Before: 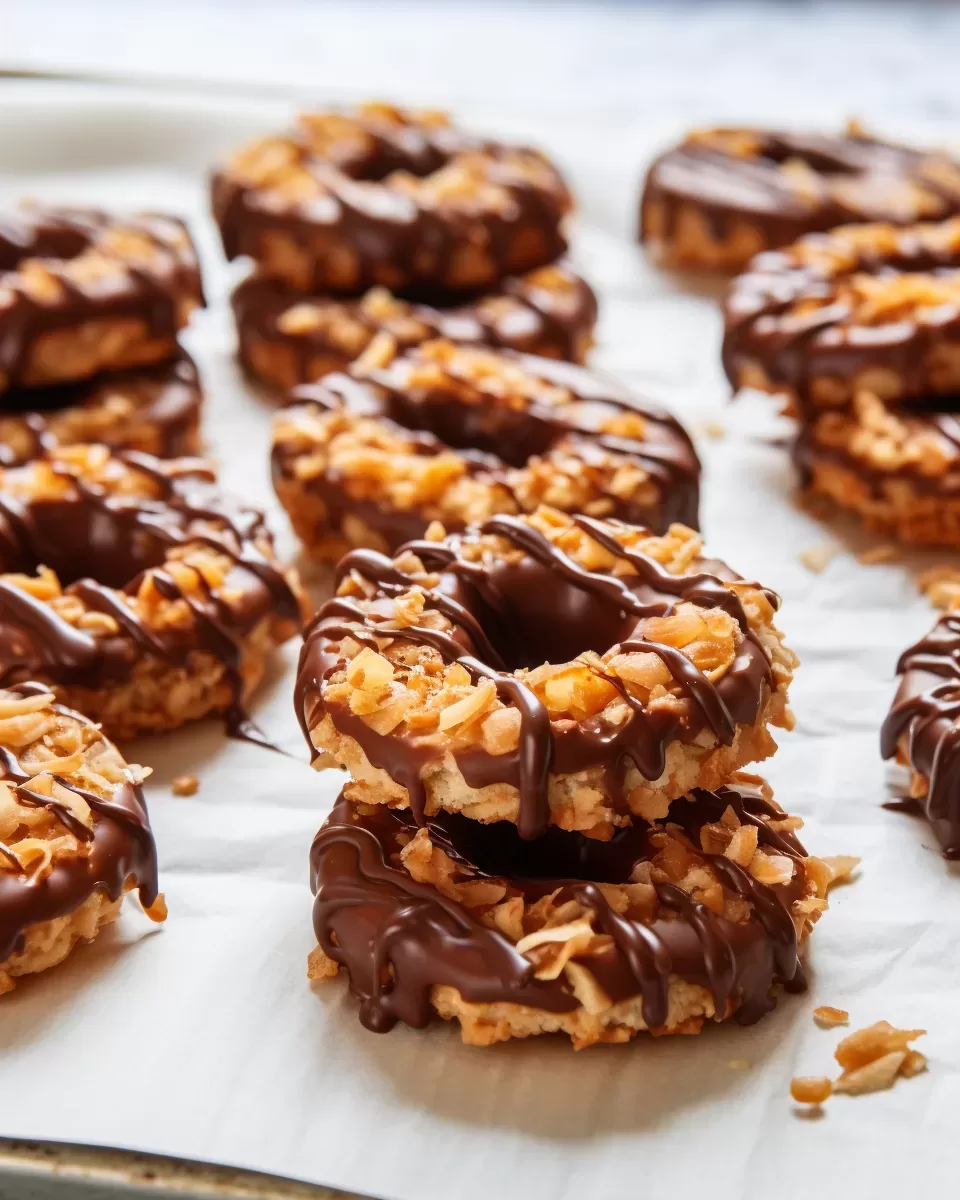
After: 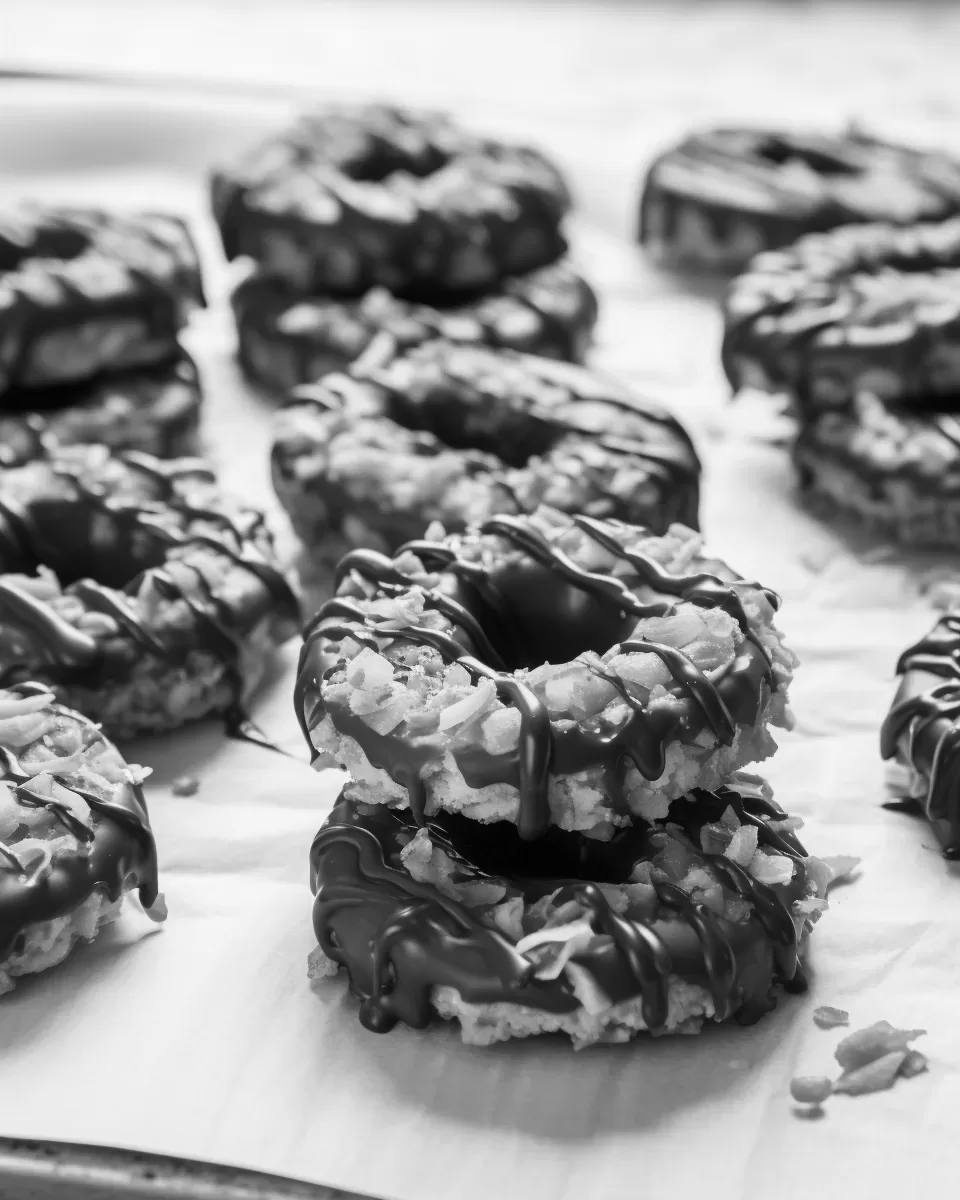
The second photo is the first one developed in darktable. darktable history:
monochrome: on, module defaults
contrast brightness saturation: contrast 0.08, saturation 0.2
